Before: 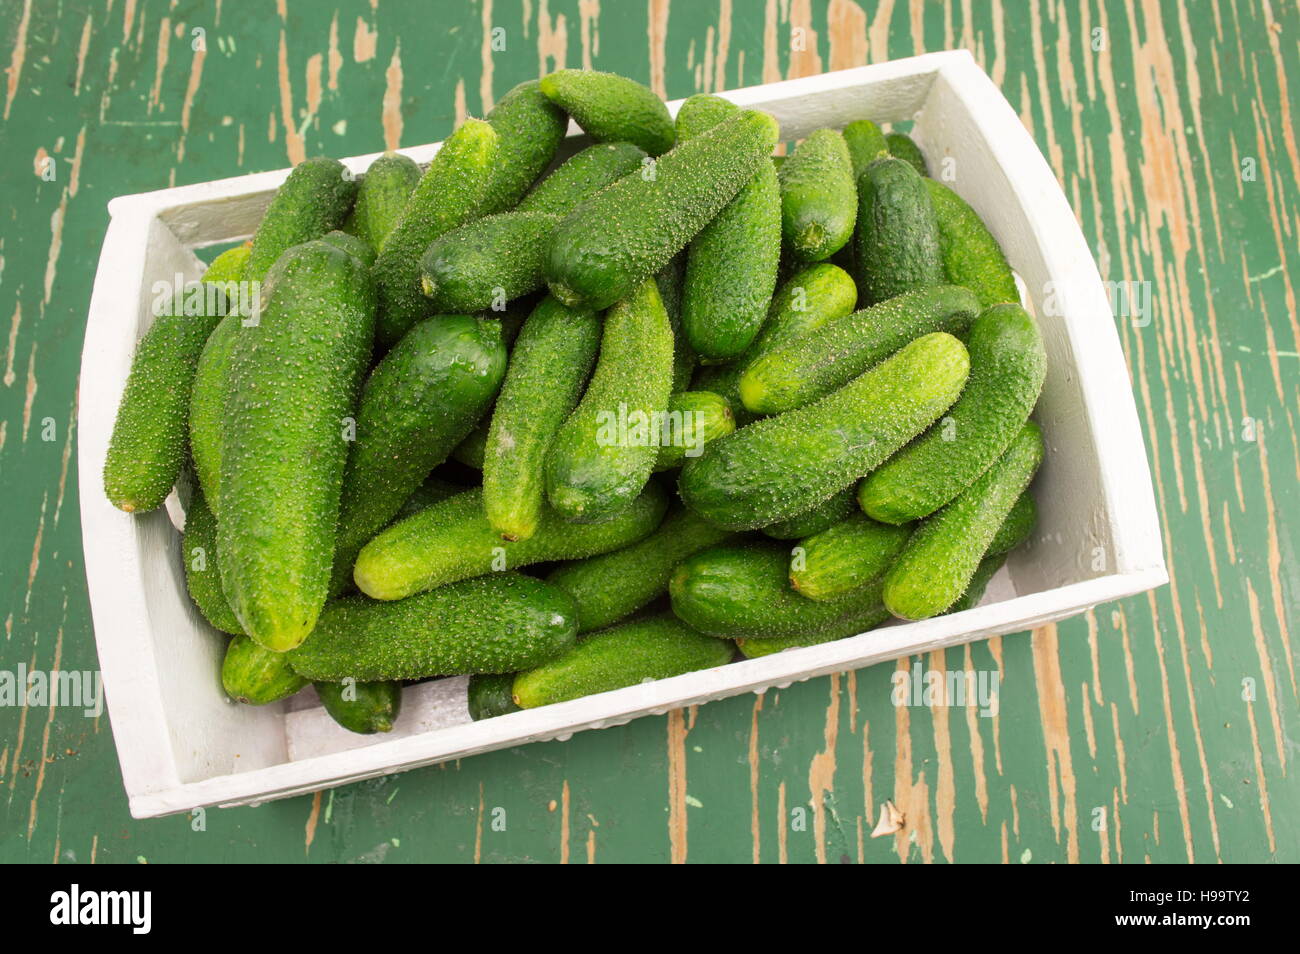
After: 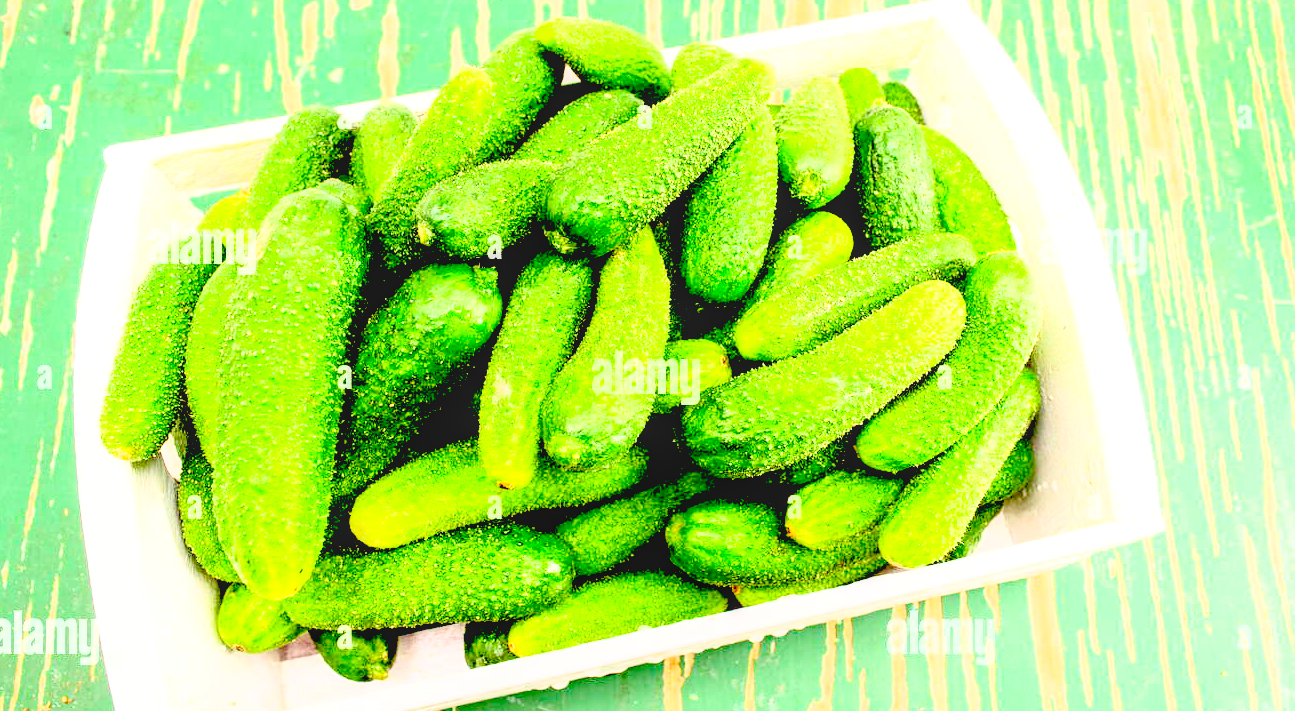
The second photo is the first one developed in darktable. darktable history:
exposure: black level correction 0.036, exposure 0.9 EV, compensate highlight preservation false
contrast brightness saturation: contrast 0.078, saturation 0.02
shadows and highlights: shadows 25.45, highlights -26.01
crop: left 0.358%, top 5.502%, bottom 19.918%
base curve: curves: ch0 [(0, 0) (0.012, 0.01) (0.073, 0.168) (0.31, 0.711) (0.645, 0.957) (1, 1)], fusion 1
local contrast: detail 109%
